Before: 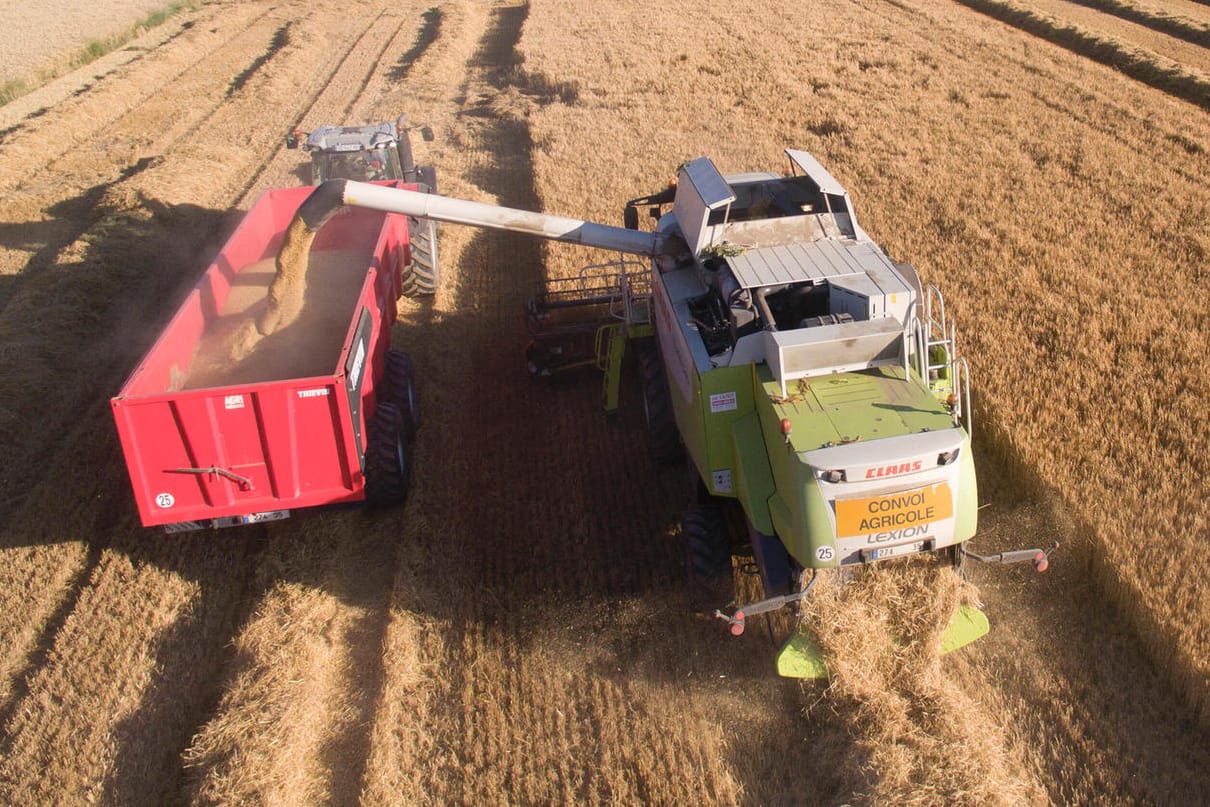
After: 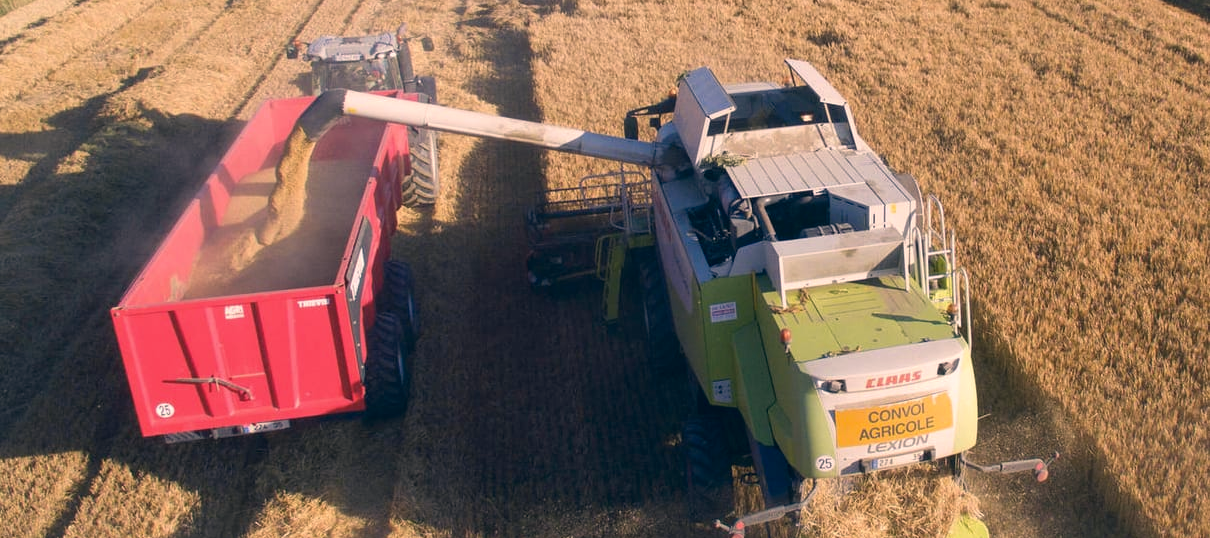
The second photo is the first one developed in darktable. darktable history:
white balance: red 0.974, blue 1.044
color correction: highlights a* 10.32, highlights b* 14.66, shadows a* -9.59, shadows b* -15.02
crop: top 11.166%, bottom 22.168%
